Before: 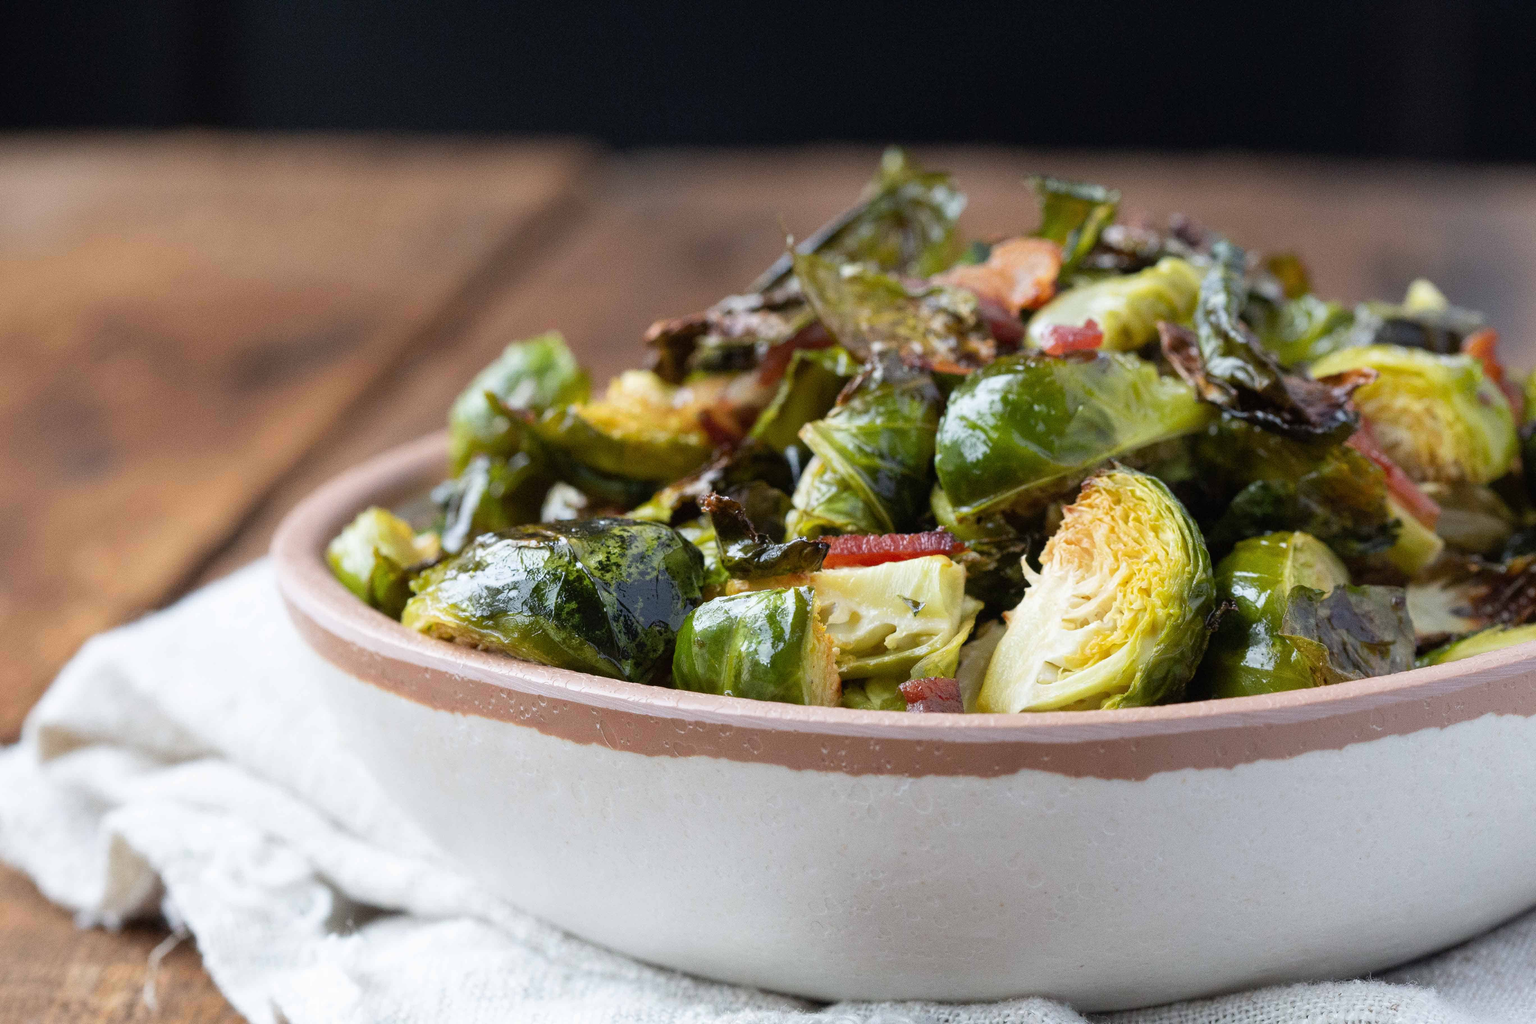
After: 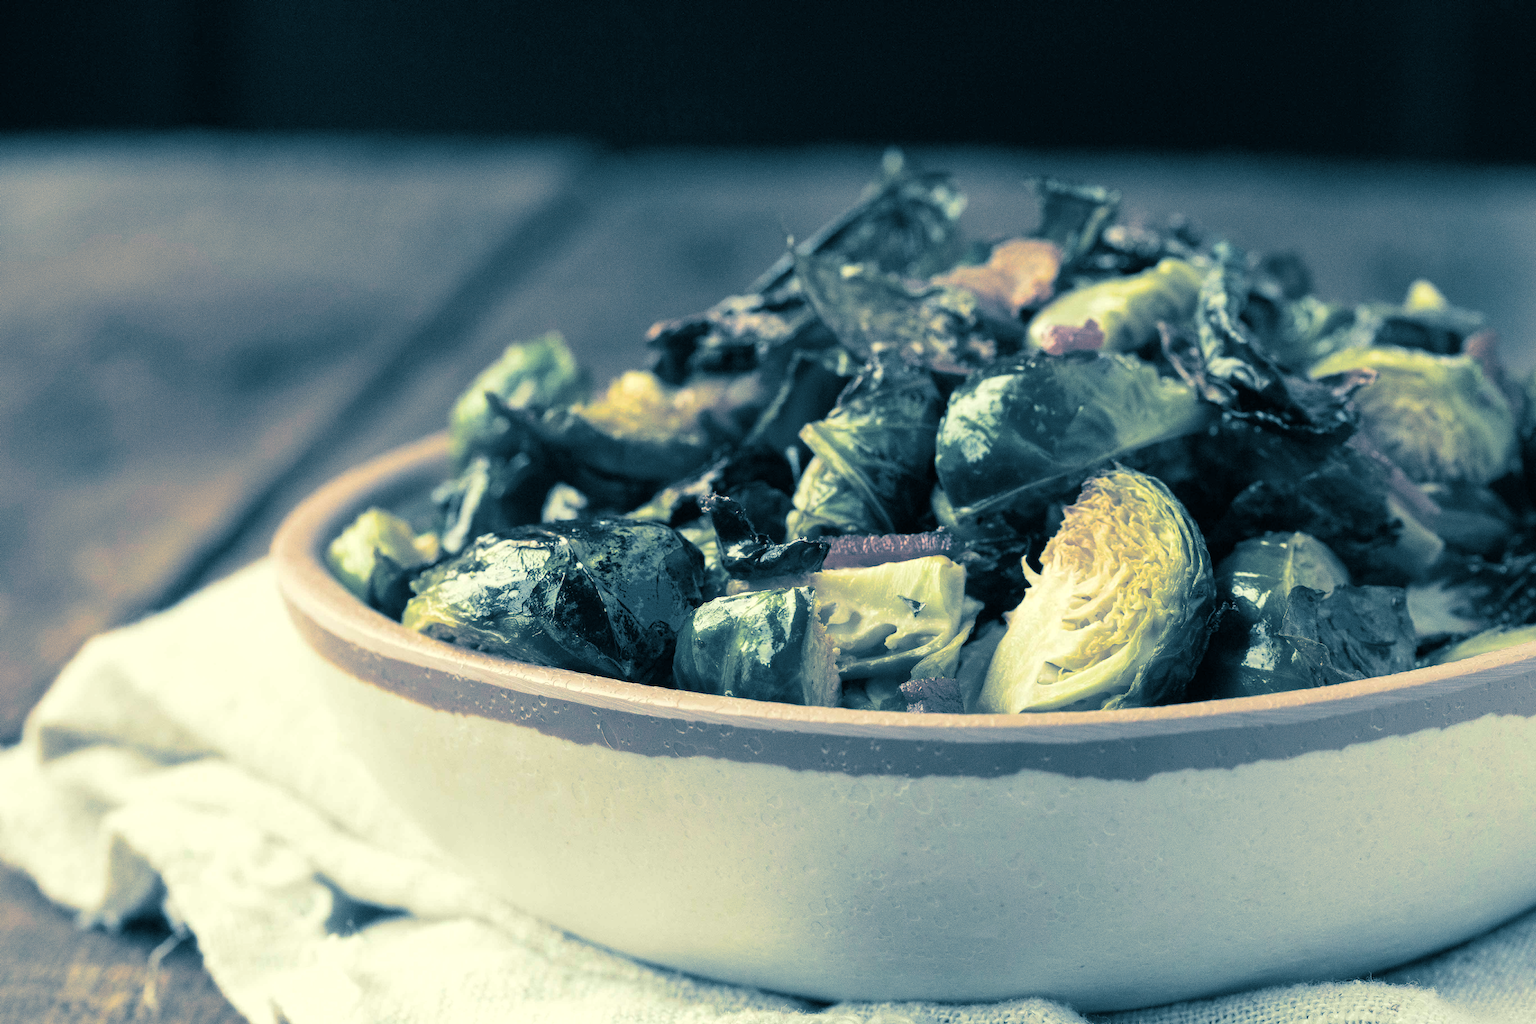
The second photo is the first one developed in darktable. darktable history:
channel mixer: red [0, 0, 0, 1, 0, 0, 0], green [0 ×4, 1, 0, 0], blue [0, 0, 0, 0.1, 0.1, 0.8, 0]
velvia: on, module defaults
split-toning: shadows › hue 212.4°, balance -70
